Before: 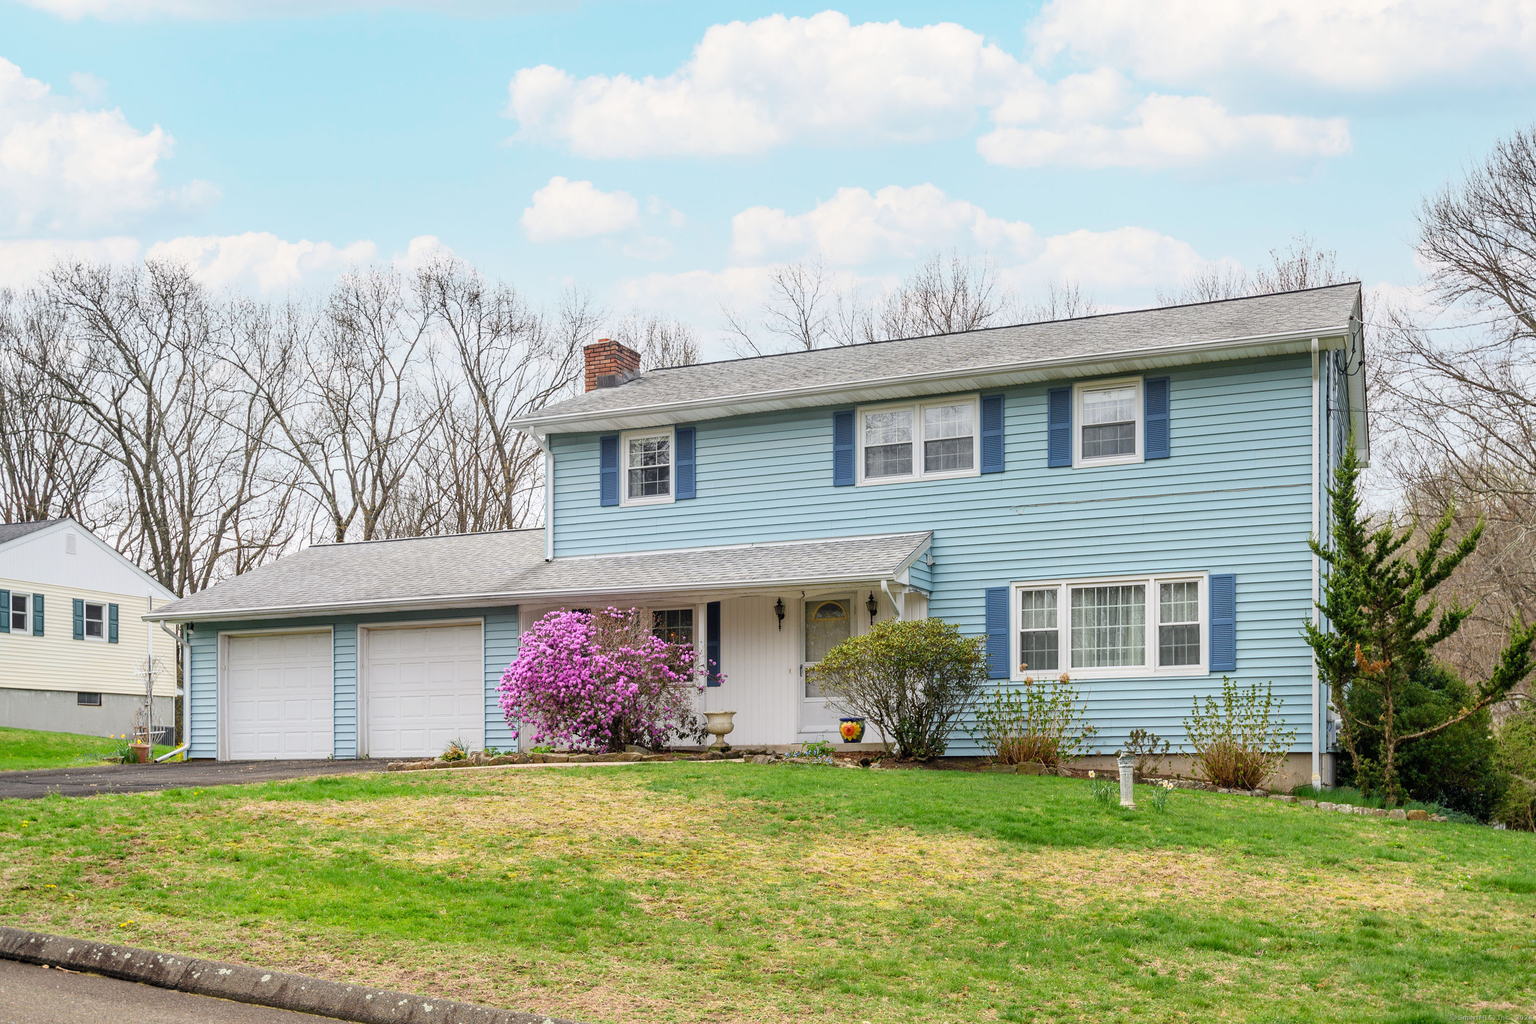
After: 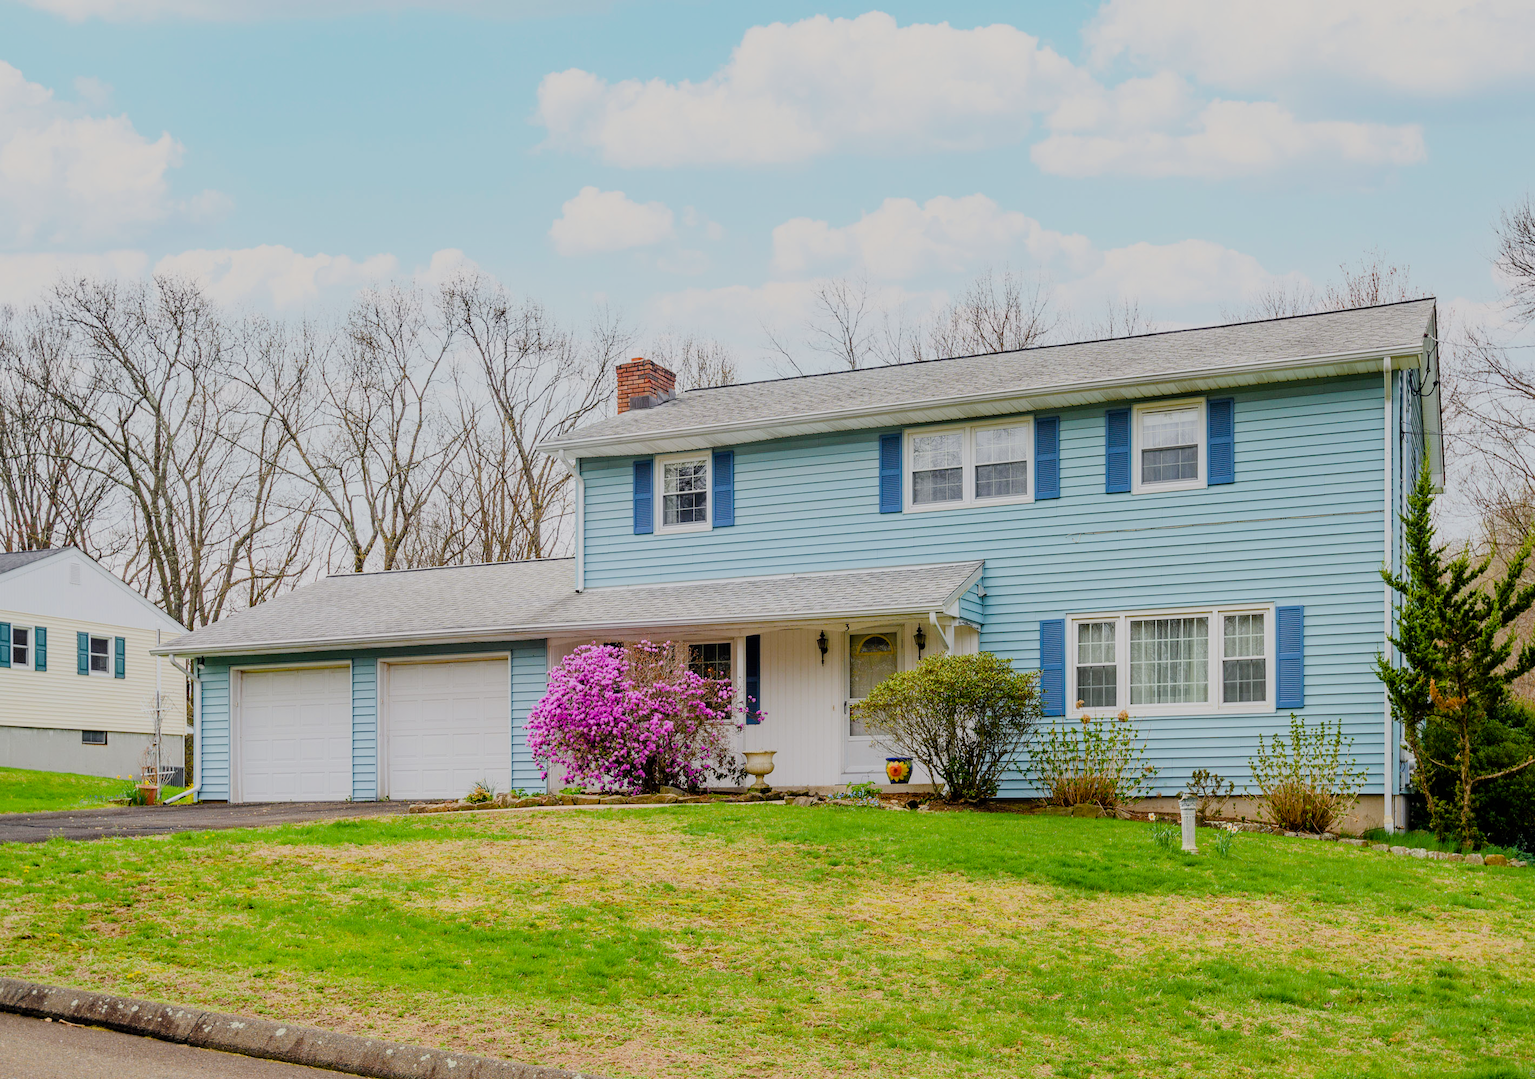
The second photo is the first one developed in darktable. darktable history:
filmic rgb: black relative exposure -7.12 EV, white relative exposure 5.38 EV, hardness 3.02
levels: levels [0, 0.492, 0.984]
crop and rotate: left 0%, right 5.168%
color balance rgb: shadows lift › luminance -9.274%, perceptual saturation grading › global saturation 20%, perceptual saturation grading › highlights -25.809%, perceptual saturation grading › shadows 49.818%, global vibrance 30%
